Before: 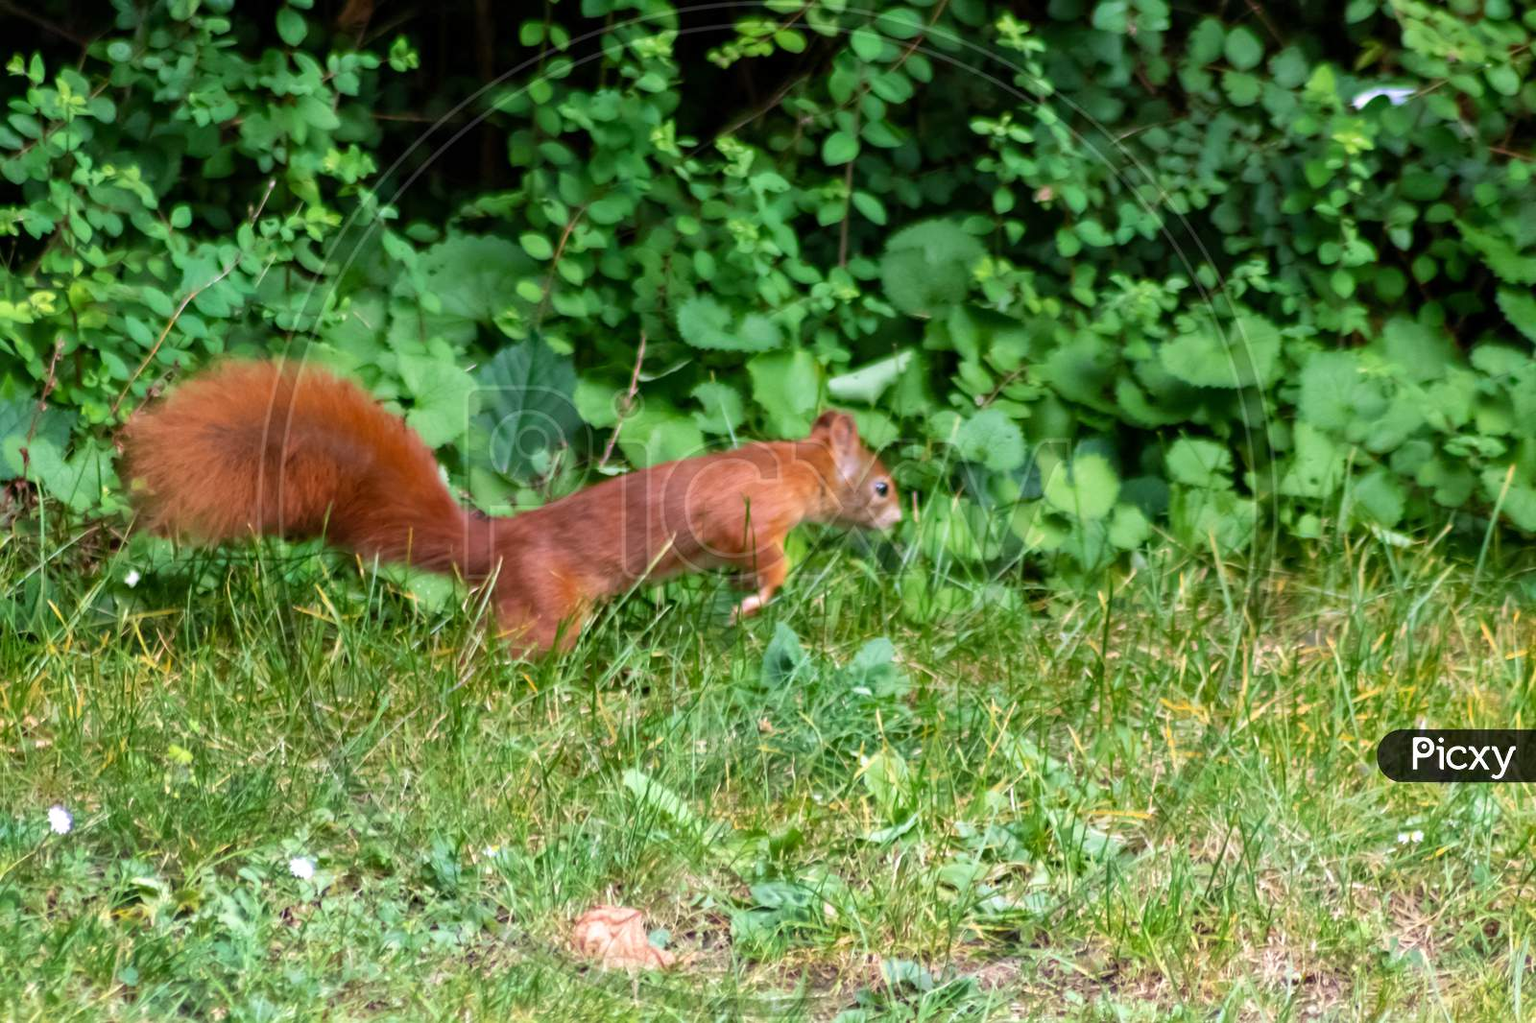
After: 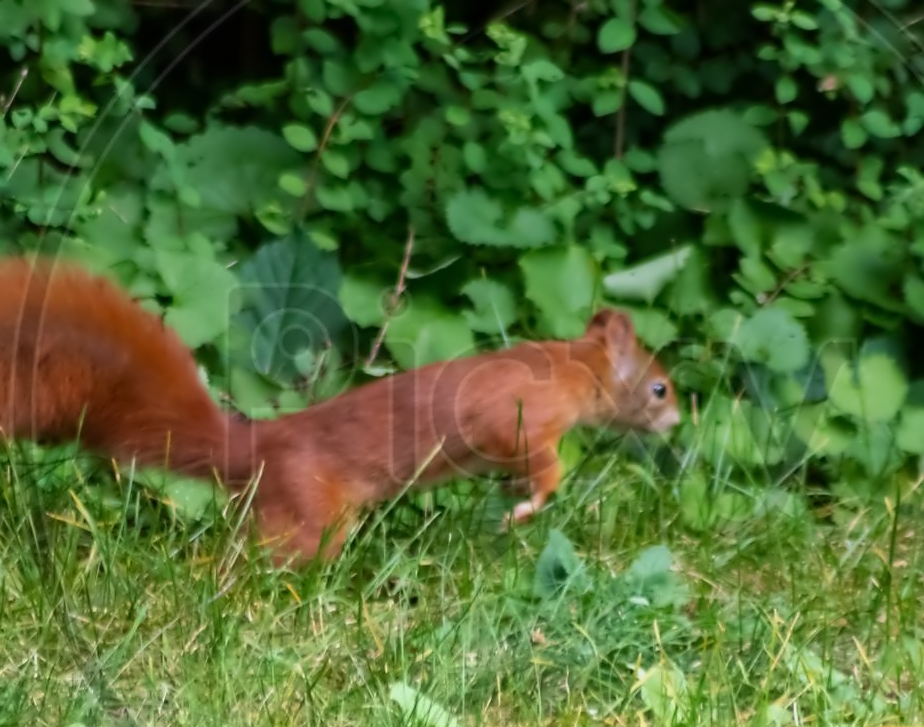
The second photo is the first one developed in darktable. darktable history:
graduated density: rotation 5.63°, offset 76.9
crop: left 16.202%, top 11.208%, right 26.045%, bottom 20.557%
contrast equalizer: octaves 7, y [[0.5 ×6], [0.5 ×6], [0.5 ×6], [0, 0.033, 0.067, 0.1, 0.133, 0.167], [0, 0.05, 0.1, 0.15, 0.2, 0.25]]
